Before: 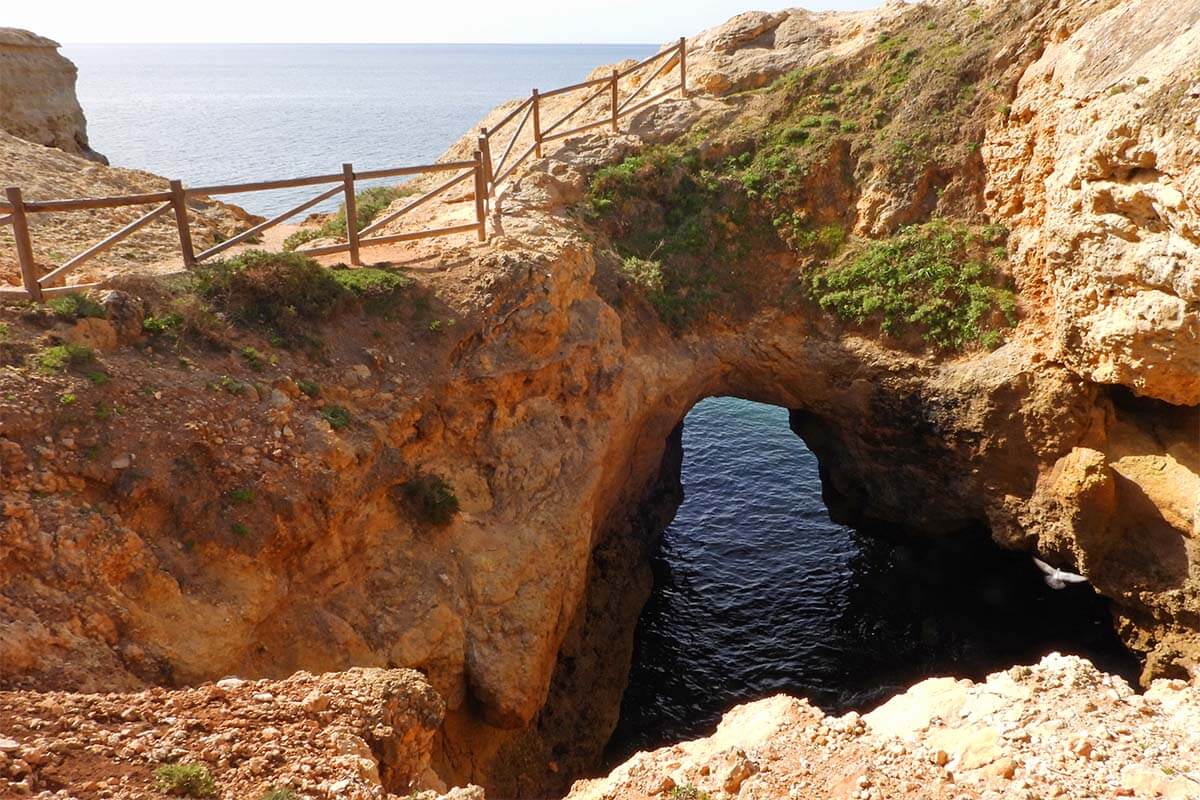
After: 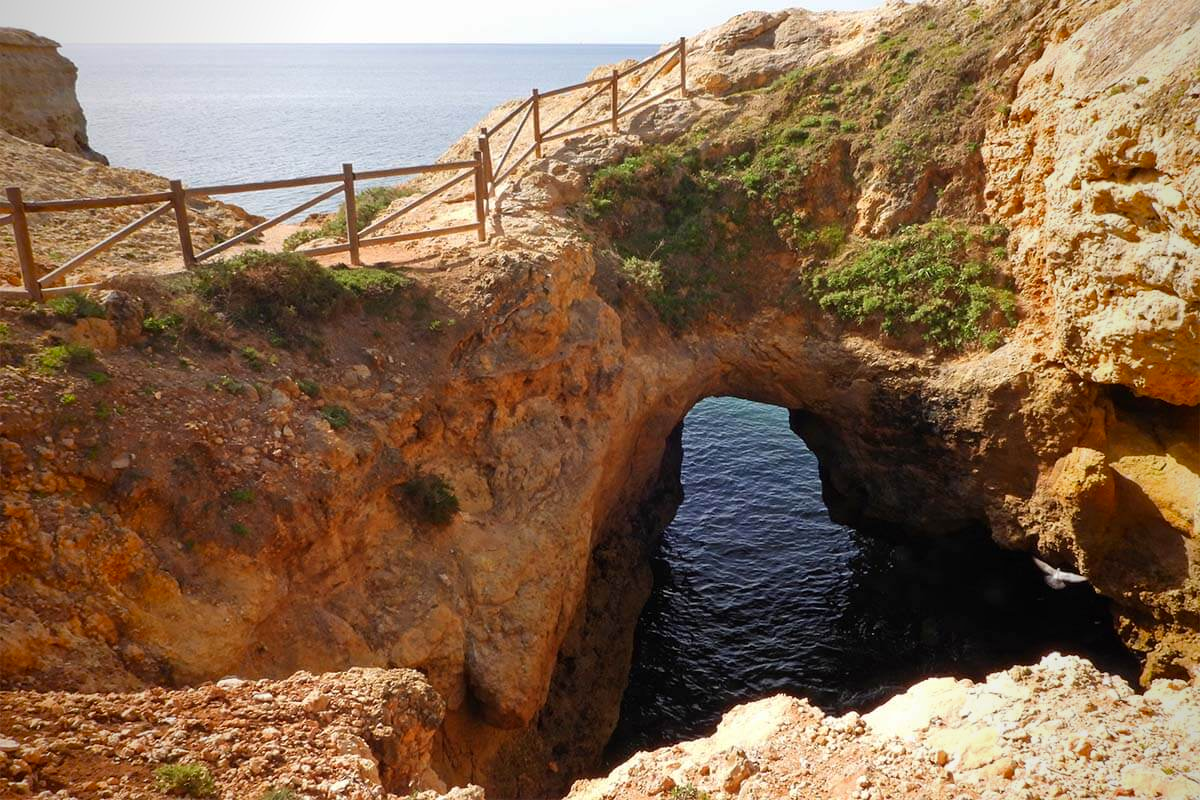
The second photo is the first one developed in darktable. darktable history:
vignetting: fall-off start 96.49%, fall-off radius 100.06%, saturation 0.365, width/height ratio 0.613, unbound false
